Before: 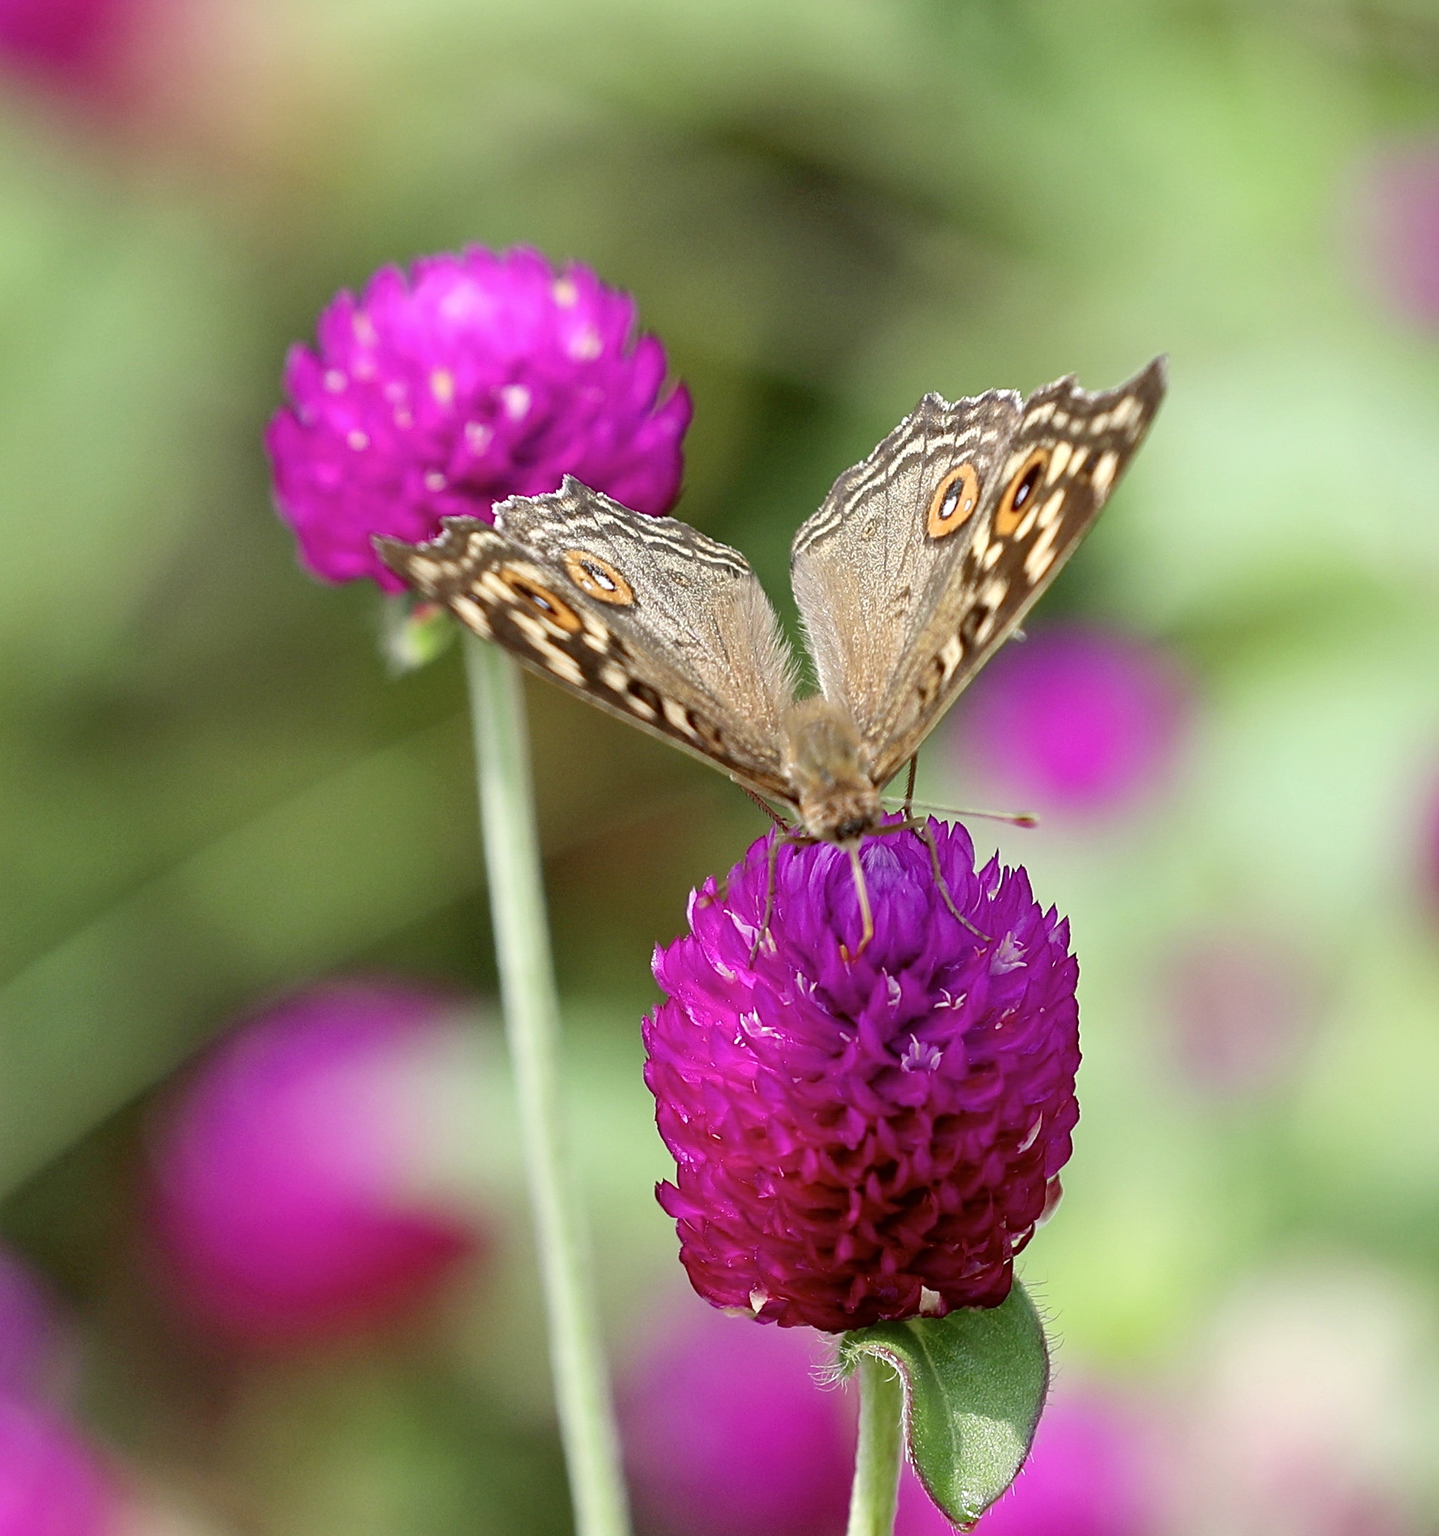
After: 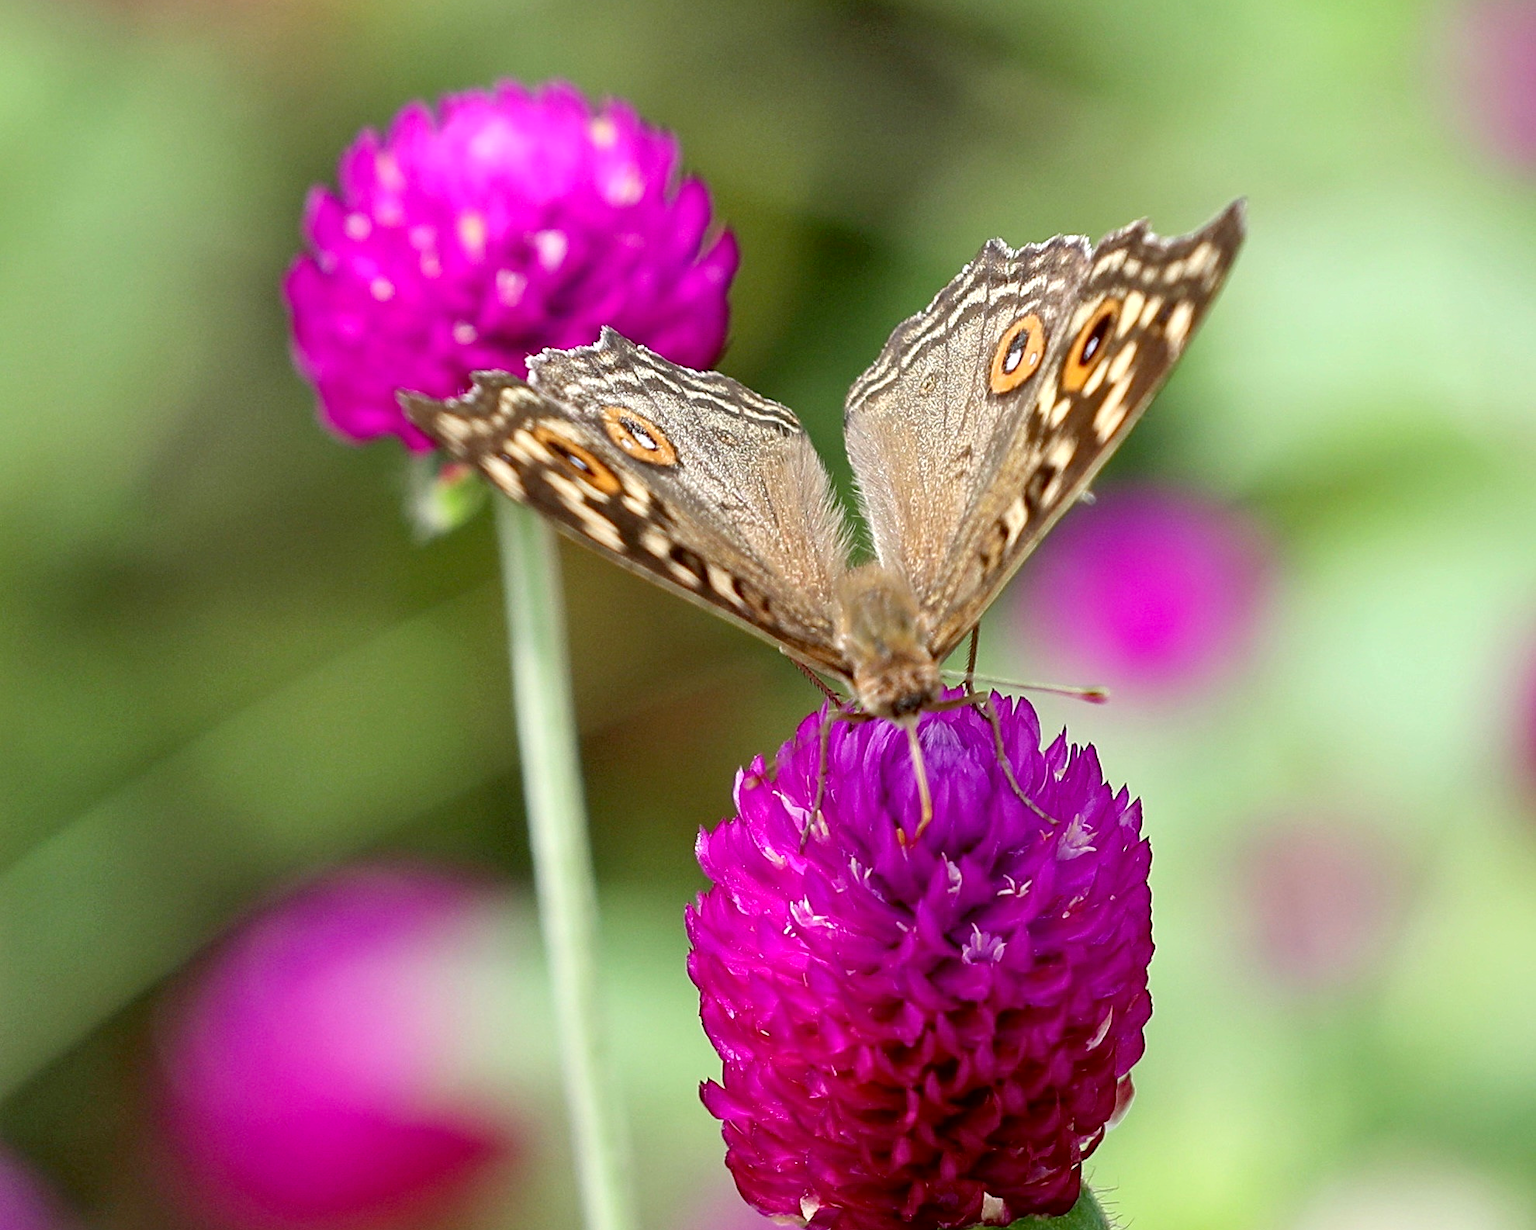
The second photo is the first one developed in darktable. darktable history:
crop: top 11.052%, bottom 13.921%
local contrast: highlights 107%, shadows 98%, detail 119%, midtone range 0.2
